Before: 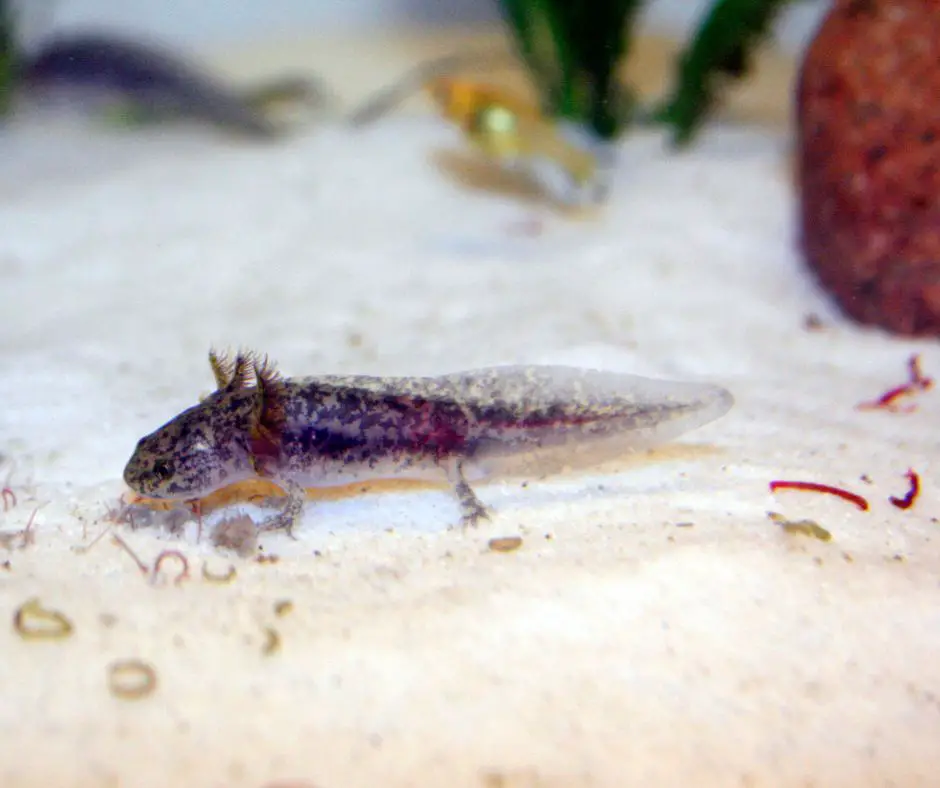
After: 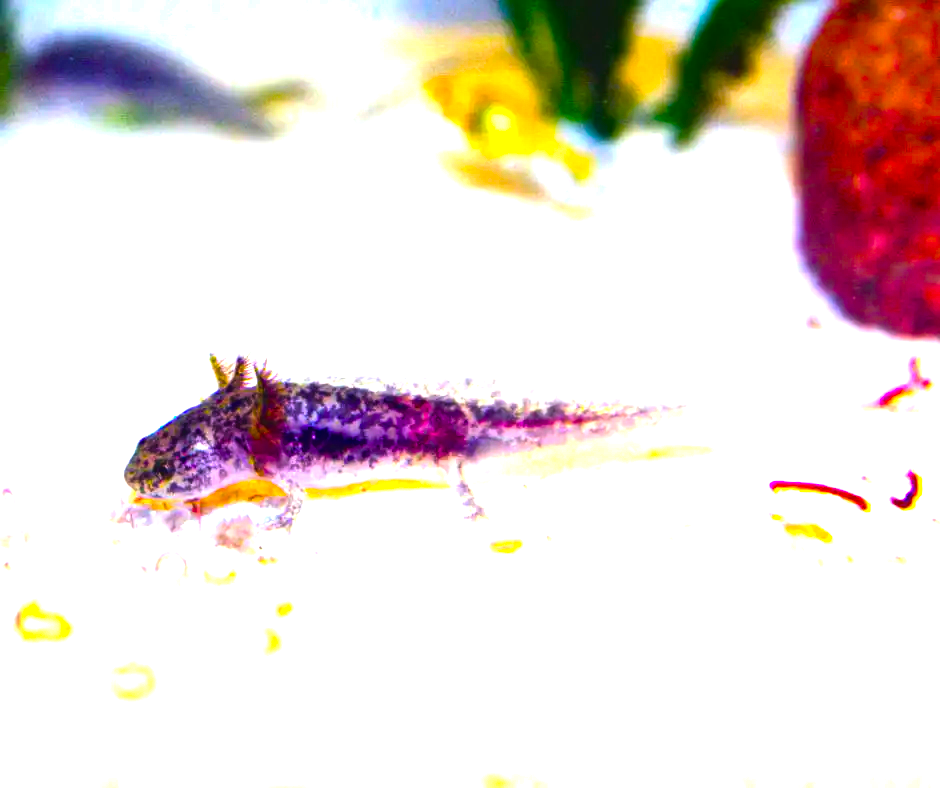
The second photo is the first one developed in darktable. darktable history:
exposure: black level correction -0.005, exposure 1 EV, compensate highlight preservation false
color balance rgb: linear chroma grading › shadows -40%, linear chroma grading › highlights 40%, linear chroma grading › global chroma 45%, linear chroma grading › mid-tones -30%, perceptual saturation grading › global saturation 55%, perceptual saturation grading › highlights -50%, perceptual saturation grading › mid-tones 40%, perceptual saturation grading › shadows 30%, perceptual brilliance grading › global brilliance 20%, perceptual brilliance grading › shadows -40%, global vibrance 35%
